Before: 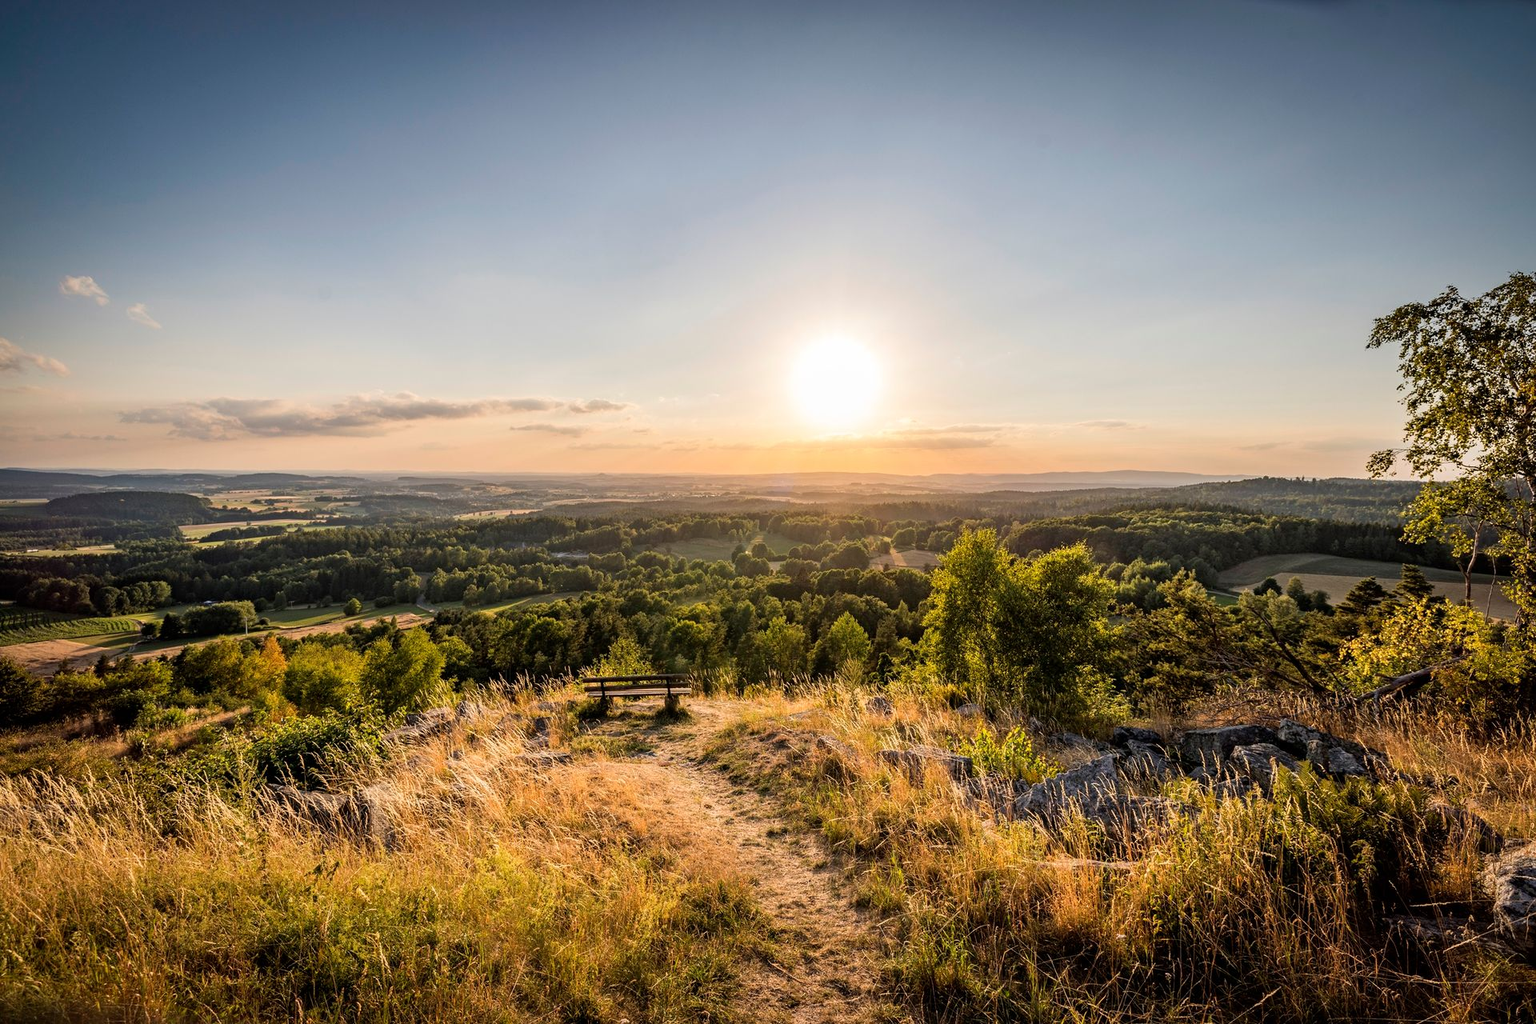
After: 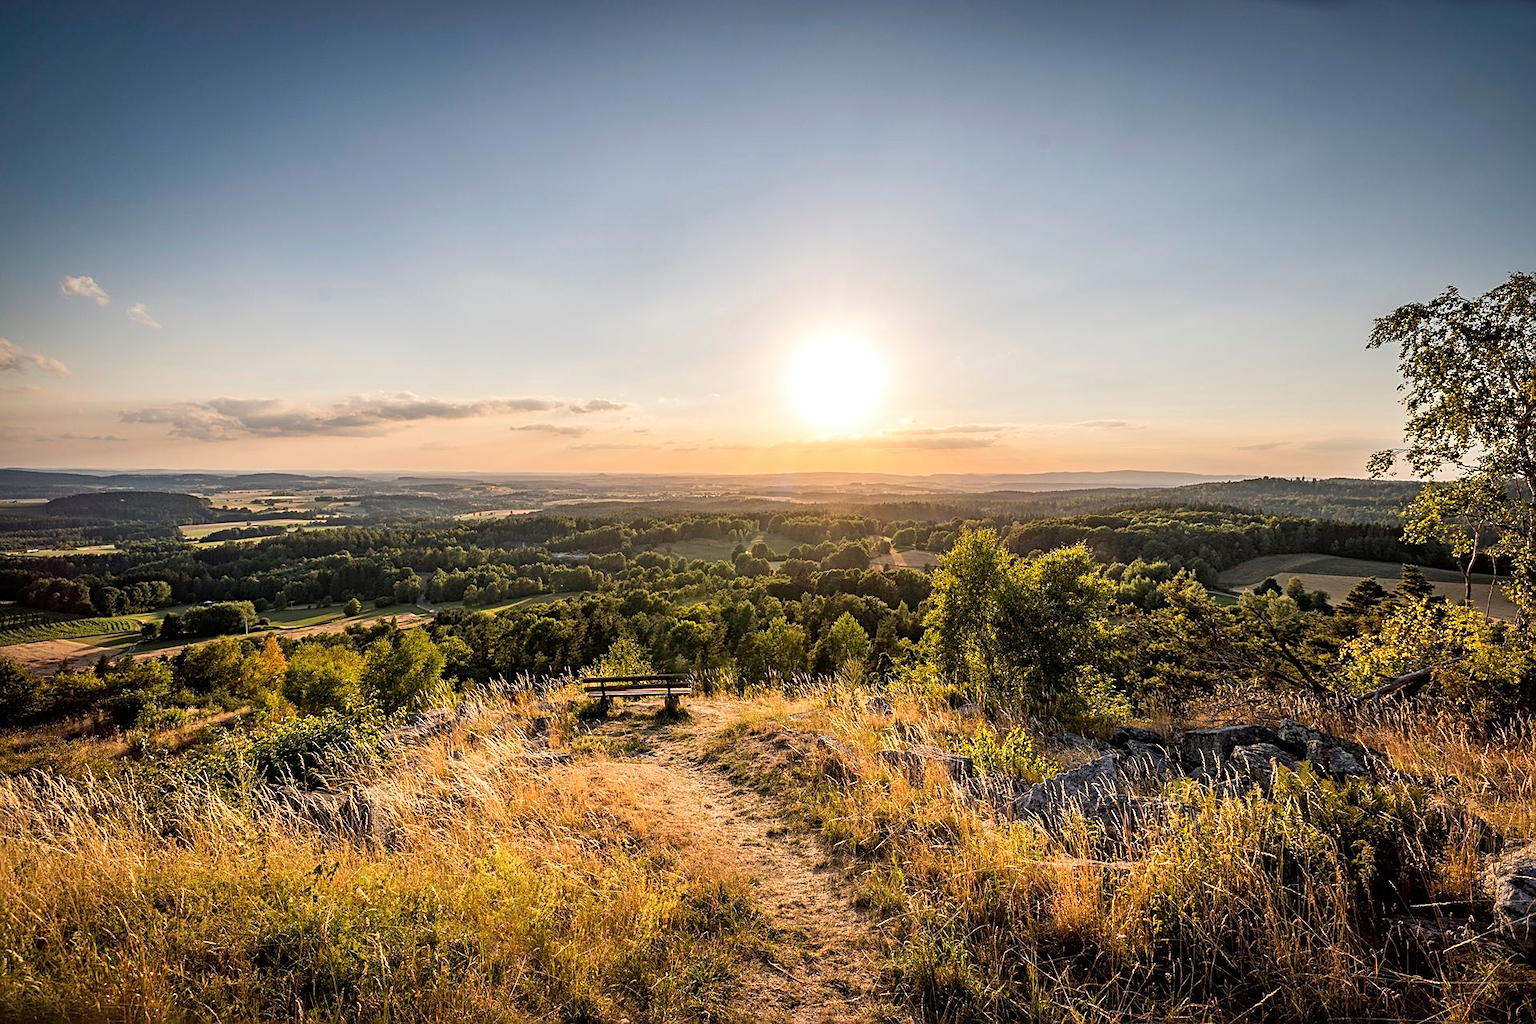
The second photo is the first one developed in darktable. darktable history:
exposure: exposure 0.081 EV, compensate highlight preservation false
sharpen: on, module defaults
local contrast: mode bilateral grid, contrast 20, coarseness 50, detail 102%, midtone range 0.2
